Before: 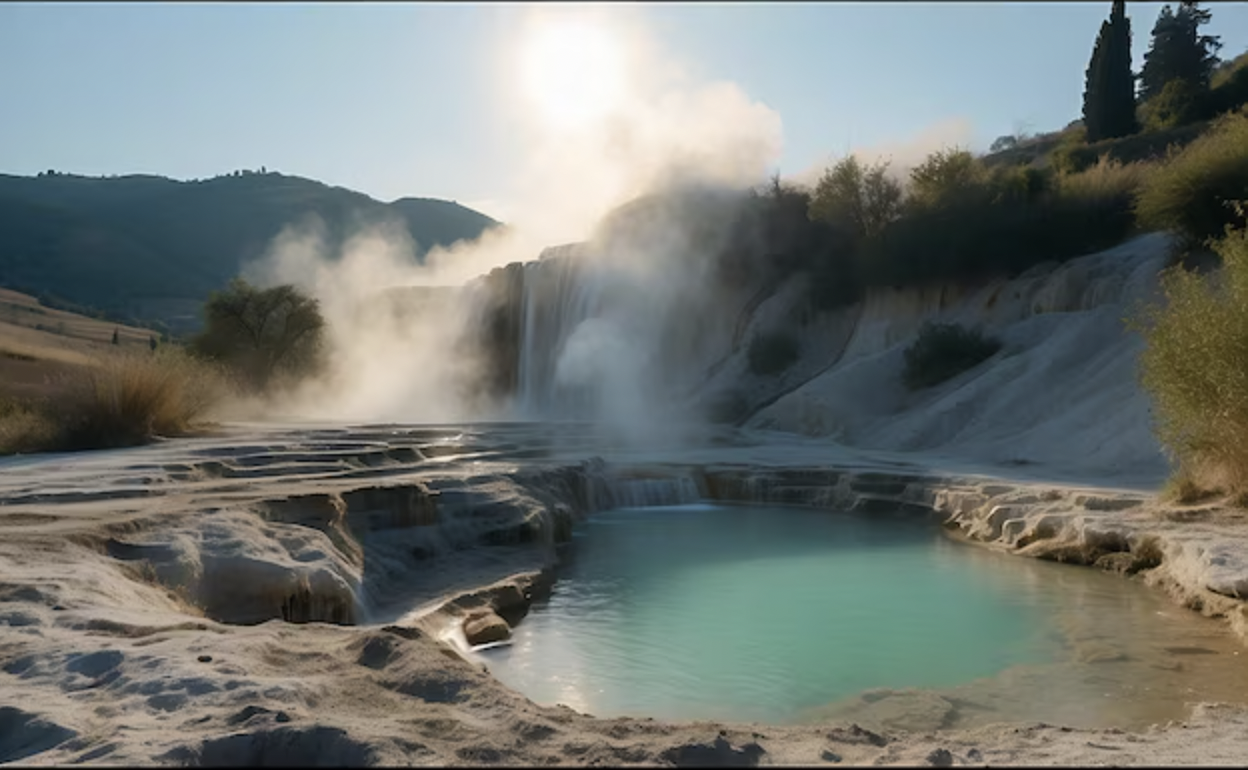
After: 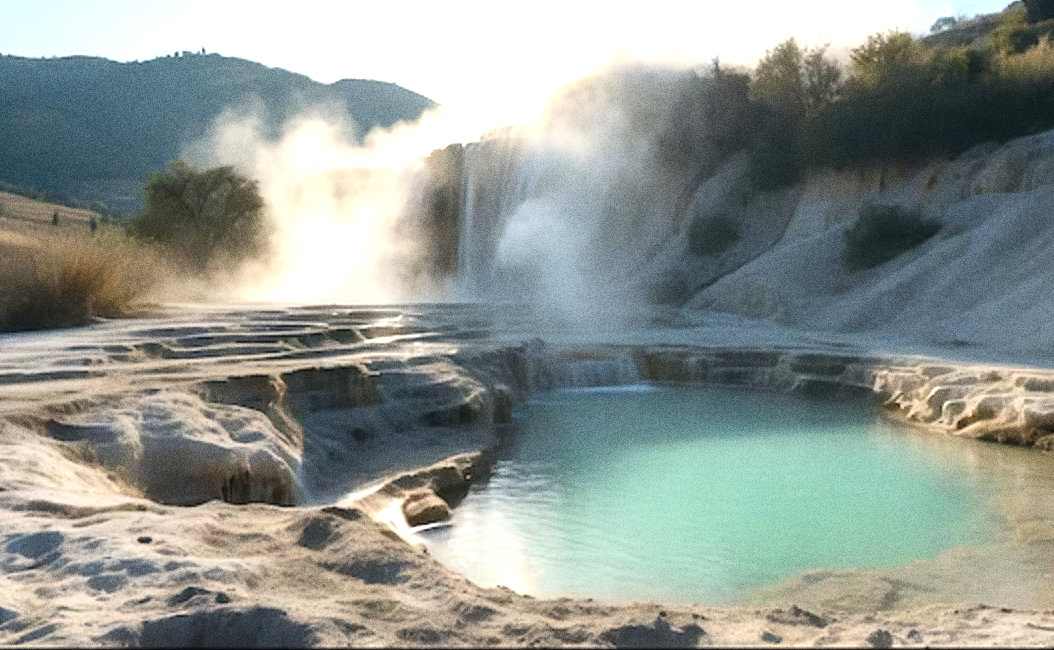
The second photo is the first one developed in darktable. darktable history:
exposure: black level correction 0, exposure 1.1 EV, compensate highlight preservation false
crop and rotate: left 4.842%, top 15.51%, right 10.668%
grain: coarseness 0.09 ISO, strength 40%
